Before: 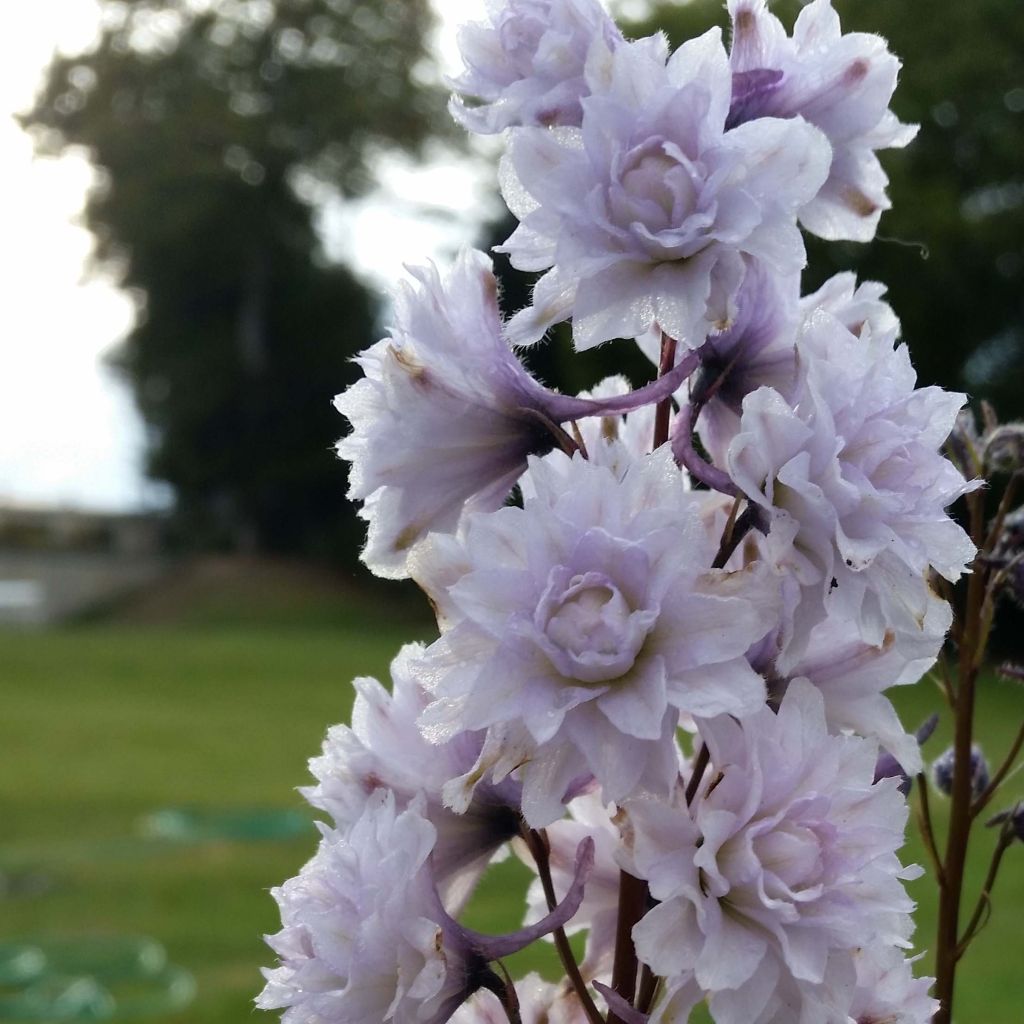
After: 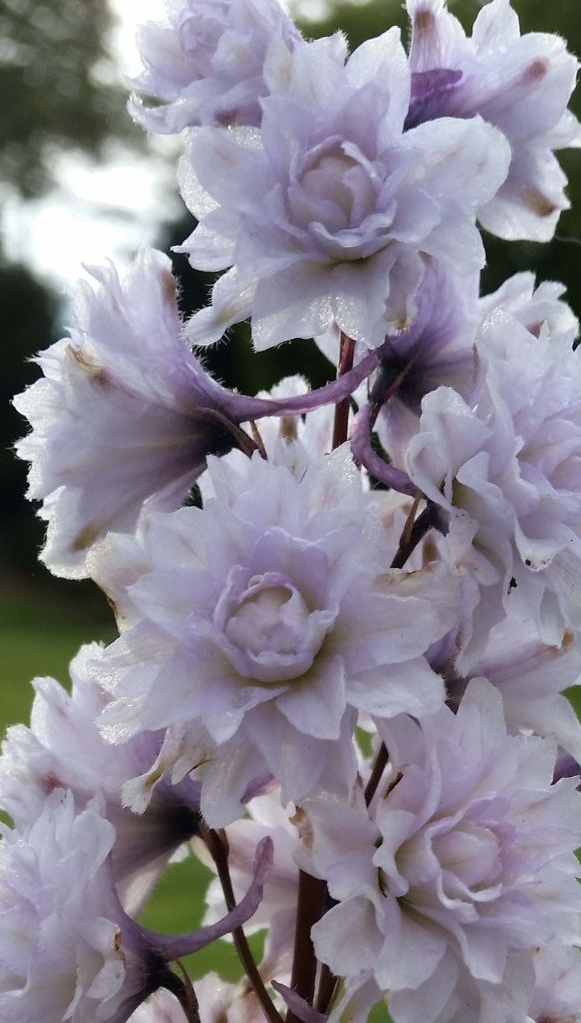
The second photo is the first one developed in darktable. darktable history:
crop: left 31.439%, top 0.02%, right 11.784%
